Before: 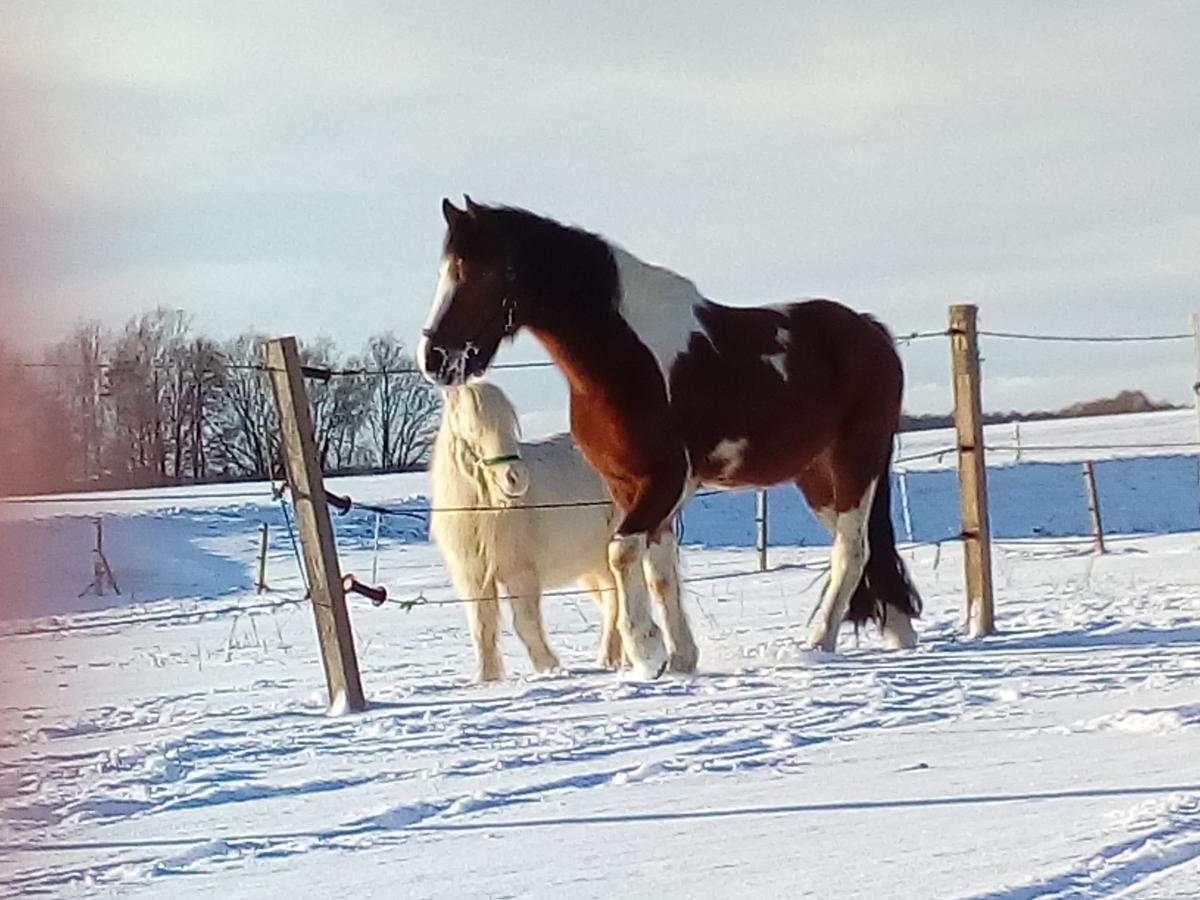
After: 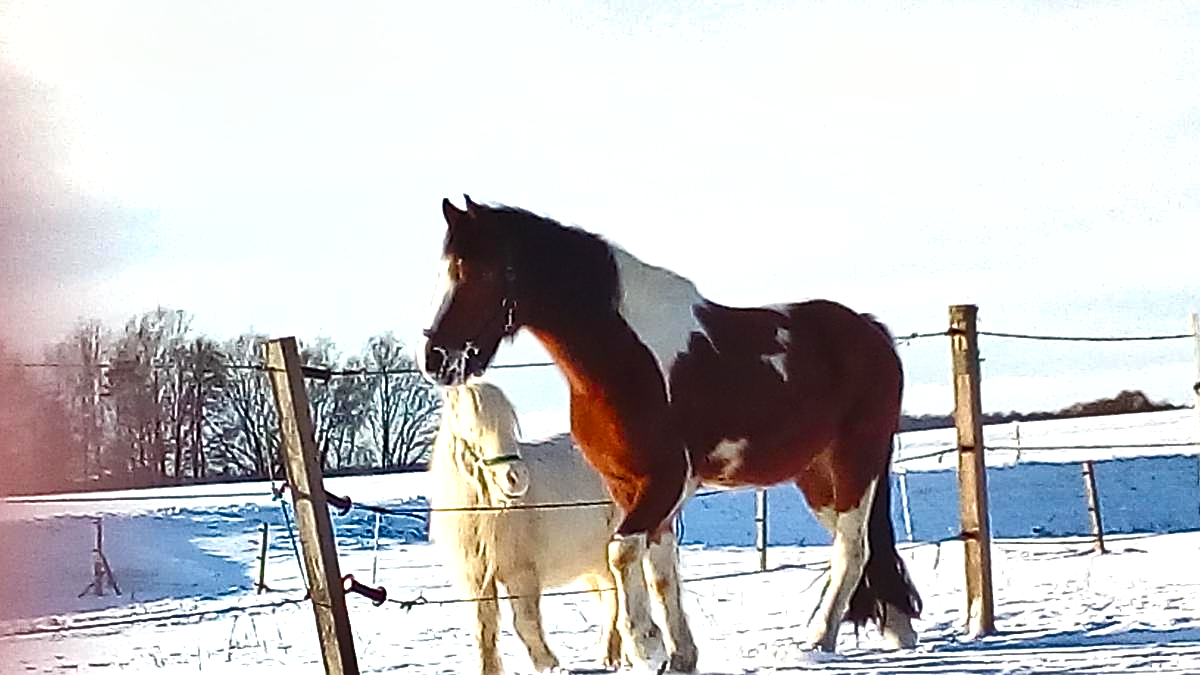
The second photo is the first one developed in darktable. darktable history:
crop: bottom 24.988%
exposure: black level correction -0.002, exposure 0.708 EV, compensate exposure bias true, compensate highlight preservation false
shadows and highlights: soften with gaussian
color balance rgb: perceptual saturation grading › global saturation 20%, perceptual saturation grading › highlights -25%, perceptual saturation grading › shadows 25%
sharpen: on, module defaults
